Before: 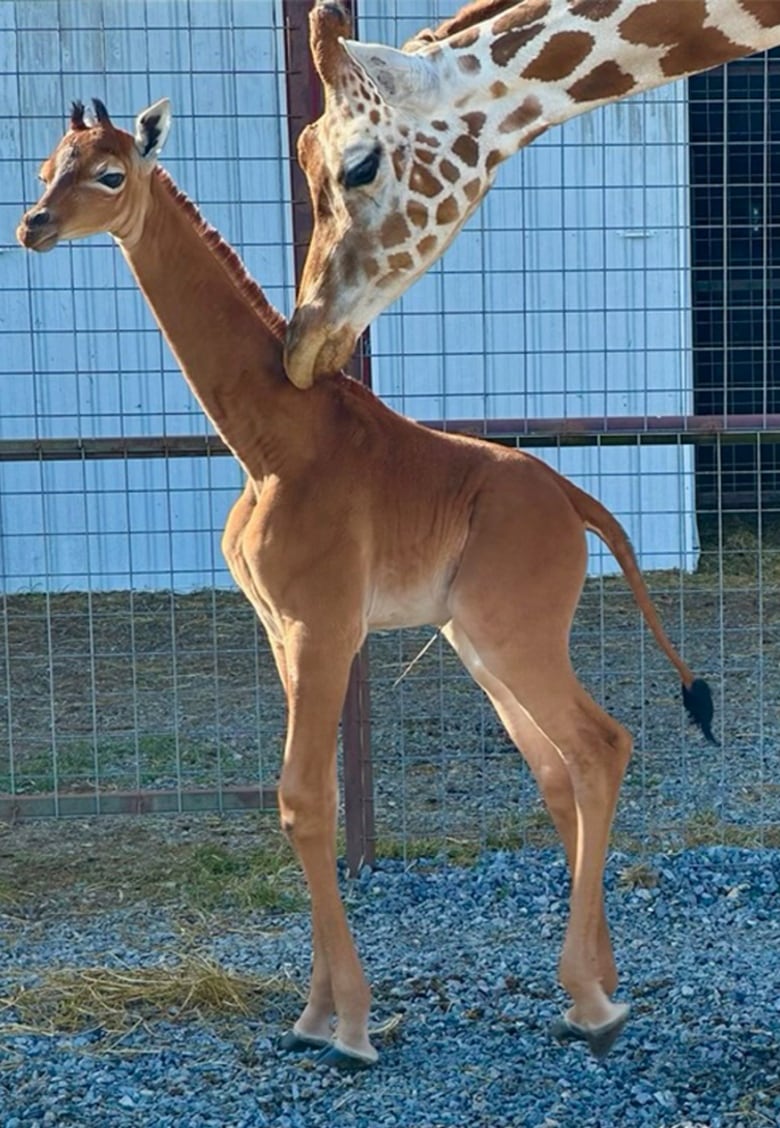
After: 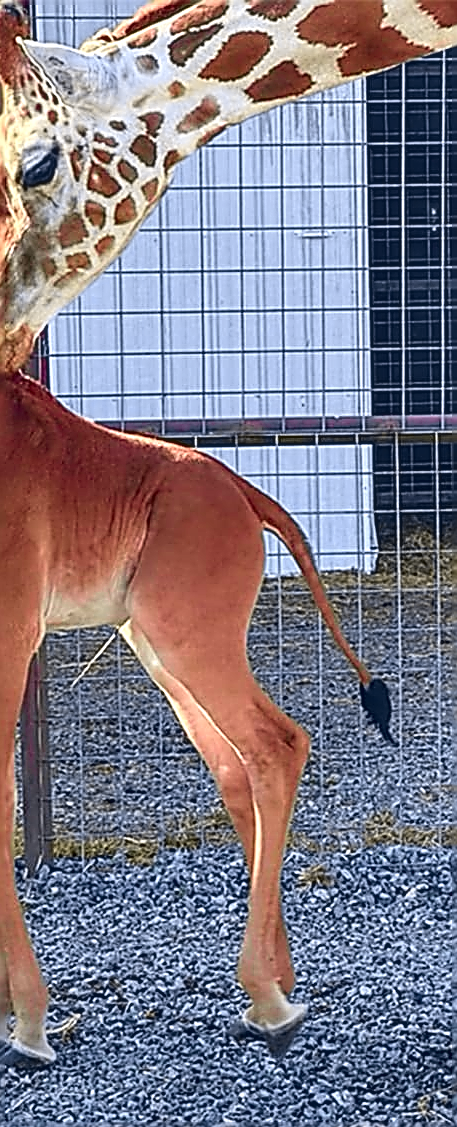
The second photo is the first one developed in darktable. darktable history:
sharpen: amount 2
exposure: exposure 0.2 EV, compensate highlight preservation false
tone curve: curves: ch0 [(0, 0.036) (0.119, 0.115) (0.466, 0.498) (0.715, 0.767) (0.817, 0.865) (1, 0.998)]; ch1 [(0, 0) (0.377, 0.424) (0.442, 0.491) (0.487, 0.502) (0.514, 0.512) (0.536, 0.577) (0.66, 0.724) (1, 1)]; ch2 [(0, 0) (0.38, 0.405) (0.463, 0.443) (0.492, 0.486) (0.526, 0.541) (0.578, 0.598) (1, 1)], color space Lab, independent channels, preserve colors none
local contrast: on, module defaults
crop: left 41.402%
